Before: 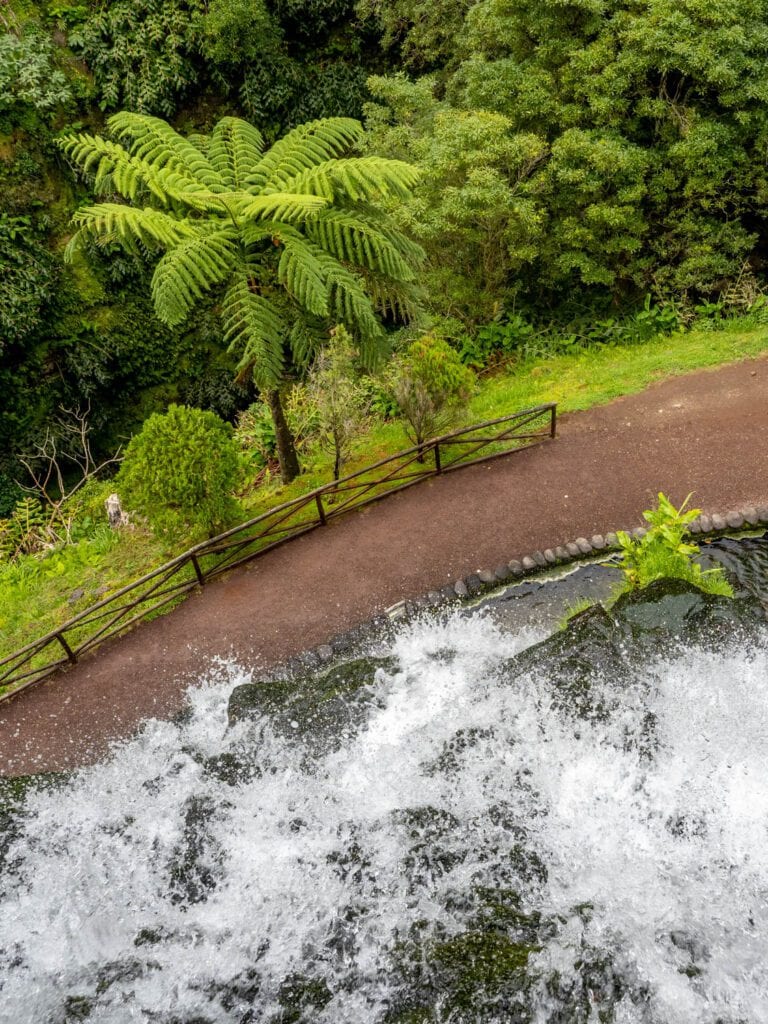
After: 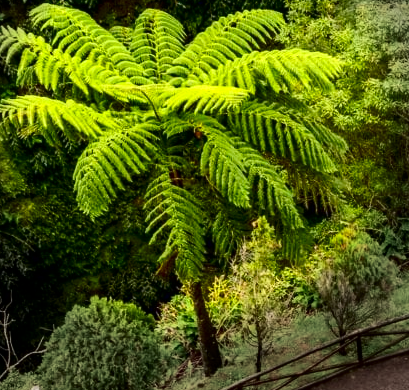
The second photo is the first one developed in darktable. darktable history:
exposure: exposure 0.569 EV, compensate highlight preservation false
vignetting: fall-off start 87.87%, fall-off radius 25.46%, center (-0.05, -0.358)
contrast brightness saturation: contrast 0.223, brightness -0.186, saturation 0.244
crop: left 10.181%, top 10.556%, right 36.485%, bottom 51.341%
